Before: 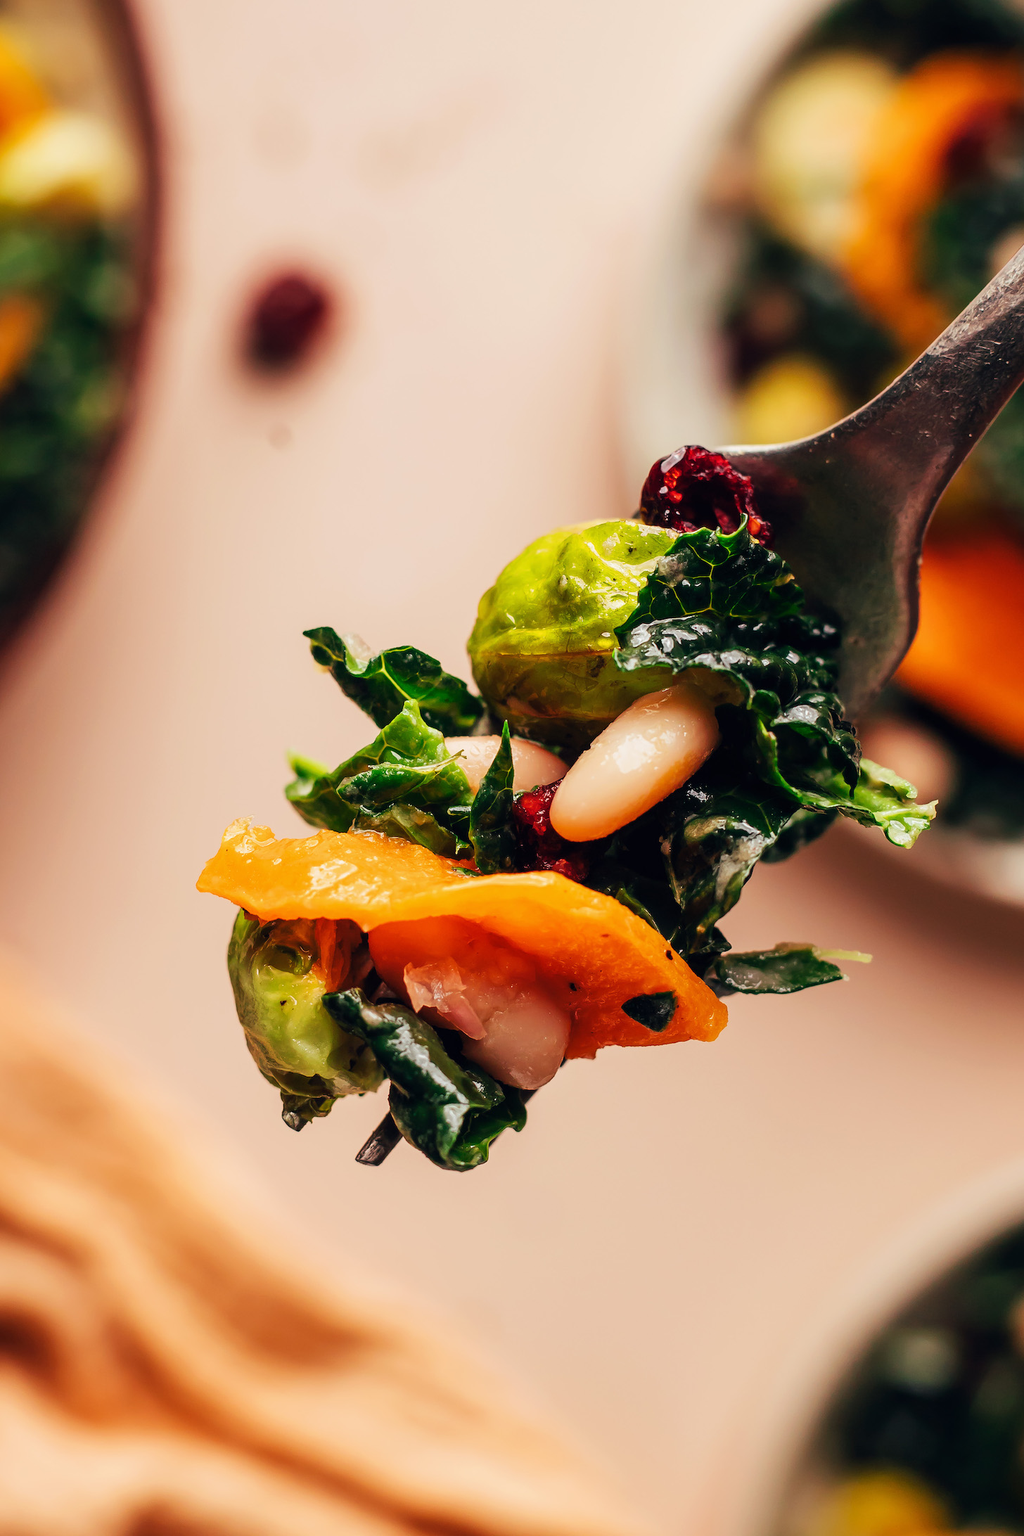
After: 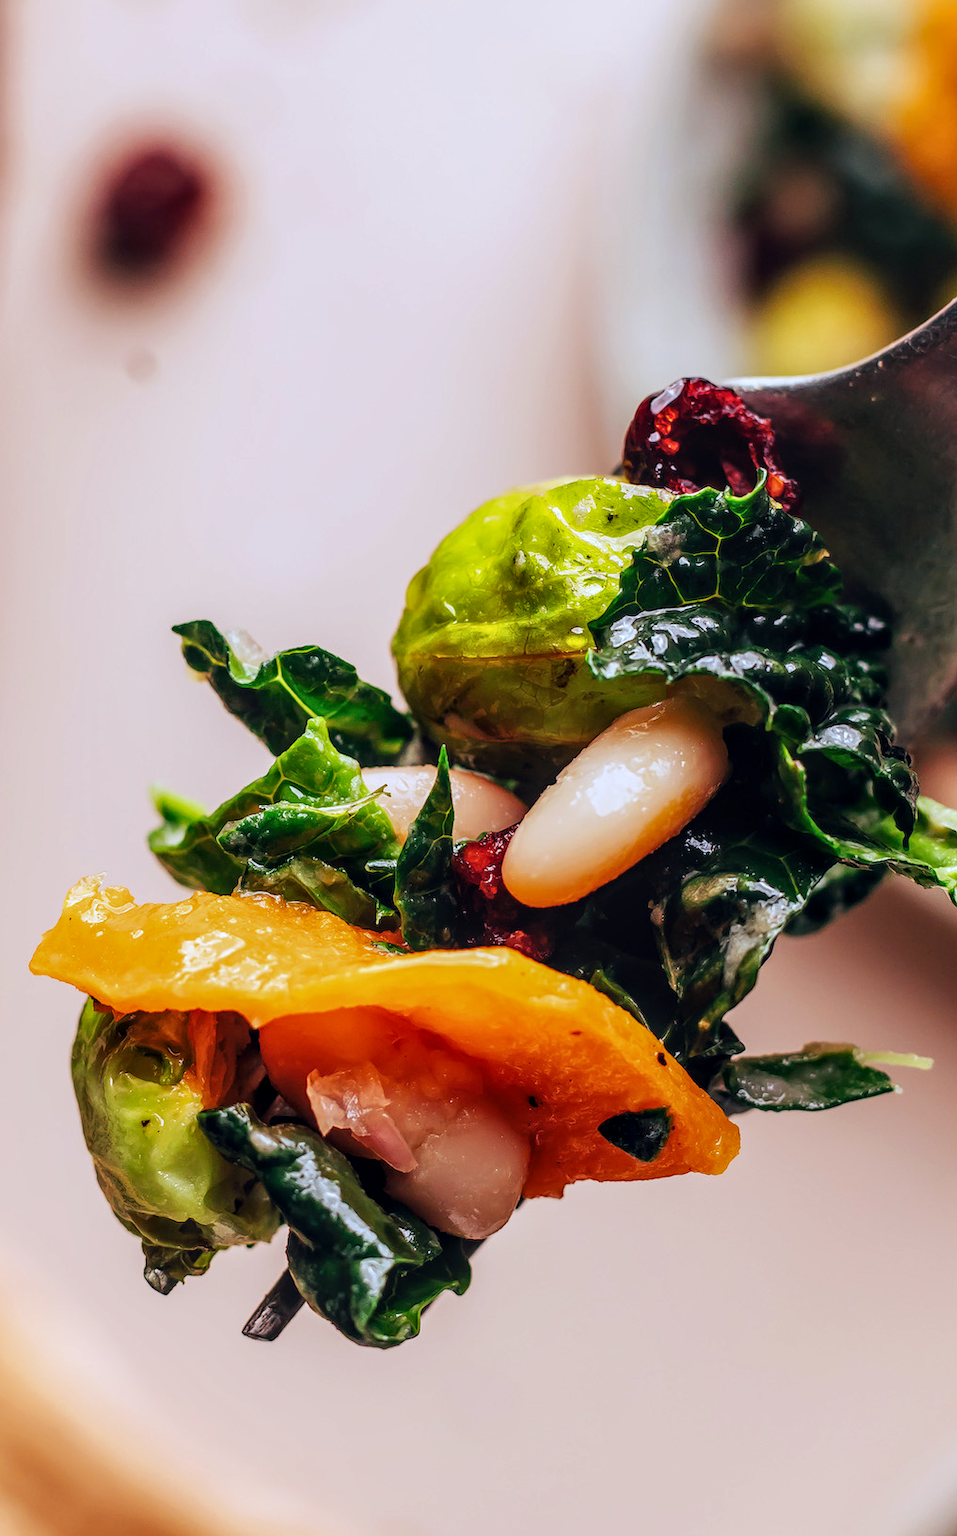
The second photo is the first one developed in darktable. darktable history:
local contrast: on, module defaults
white balance: red 0.948, green 1.02, blue 1.176
crop and rotate: left 17.046%, top 10.659%, right 12.989%, bottom 14.553%
